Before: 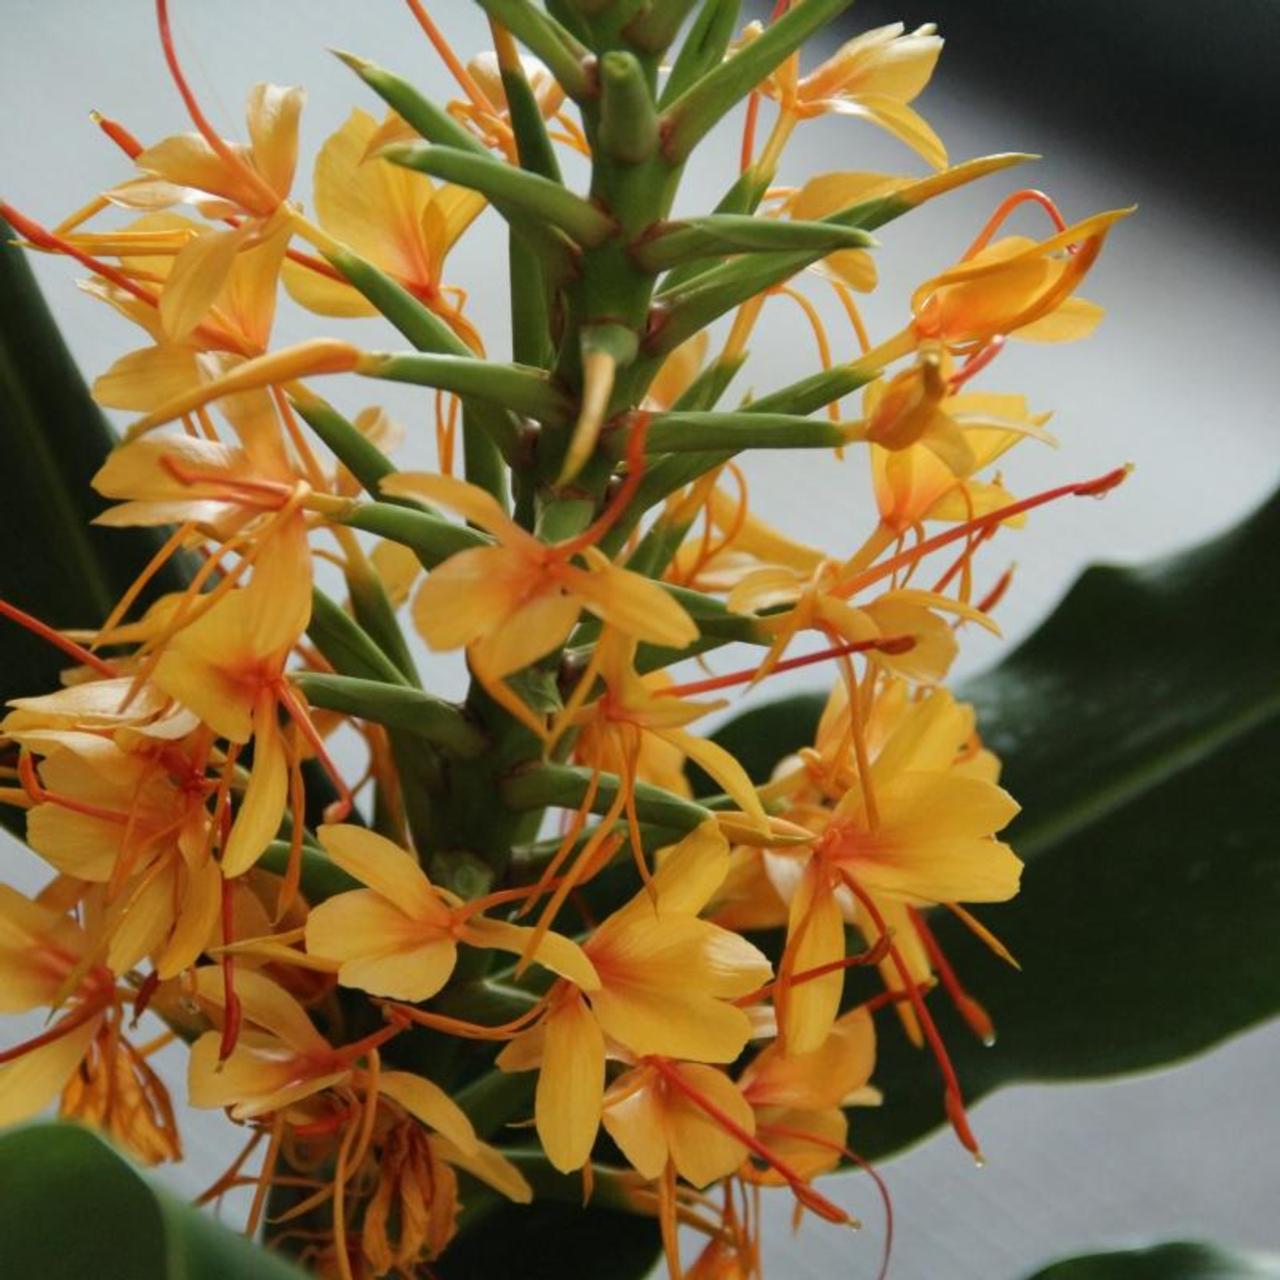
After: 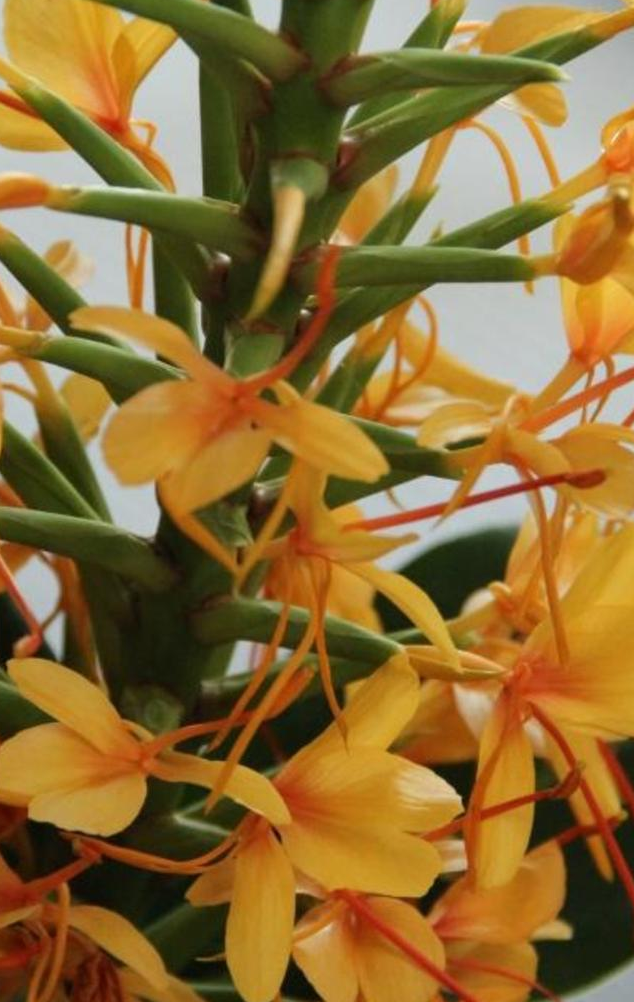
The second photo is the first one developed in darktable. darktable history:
crop and rotate: angle 0.01°, left 24.238%, top 13.031%, right 26.193%, bottom 8.605%
